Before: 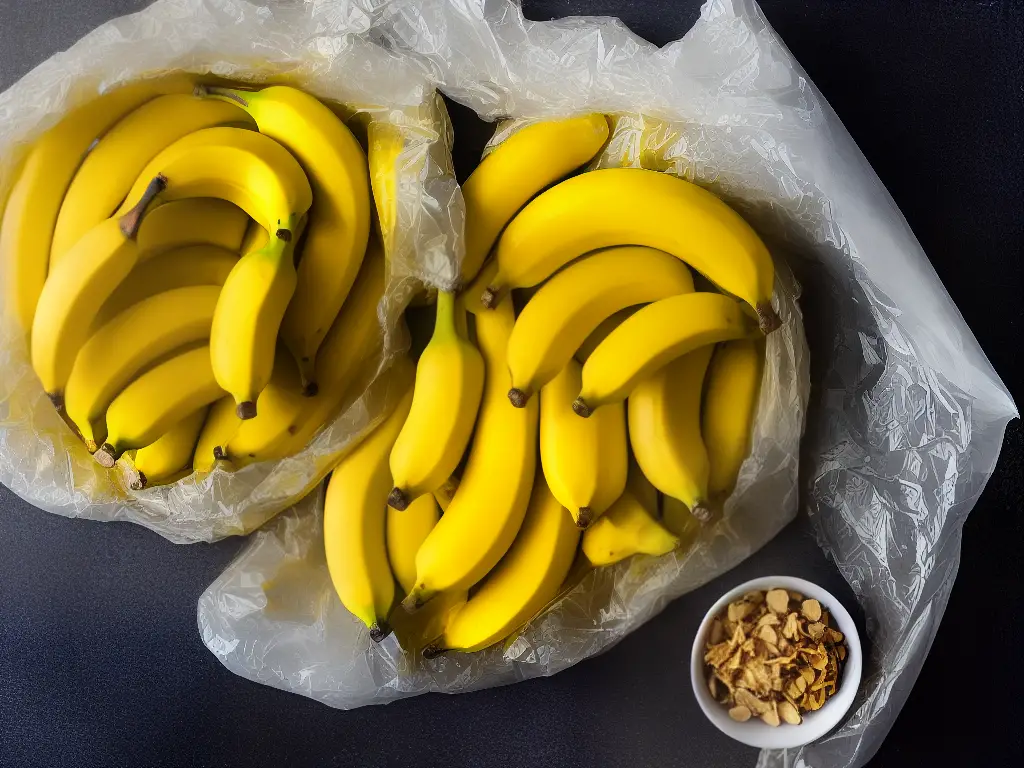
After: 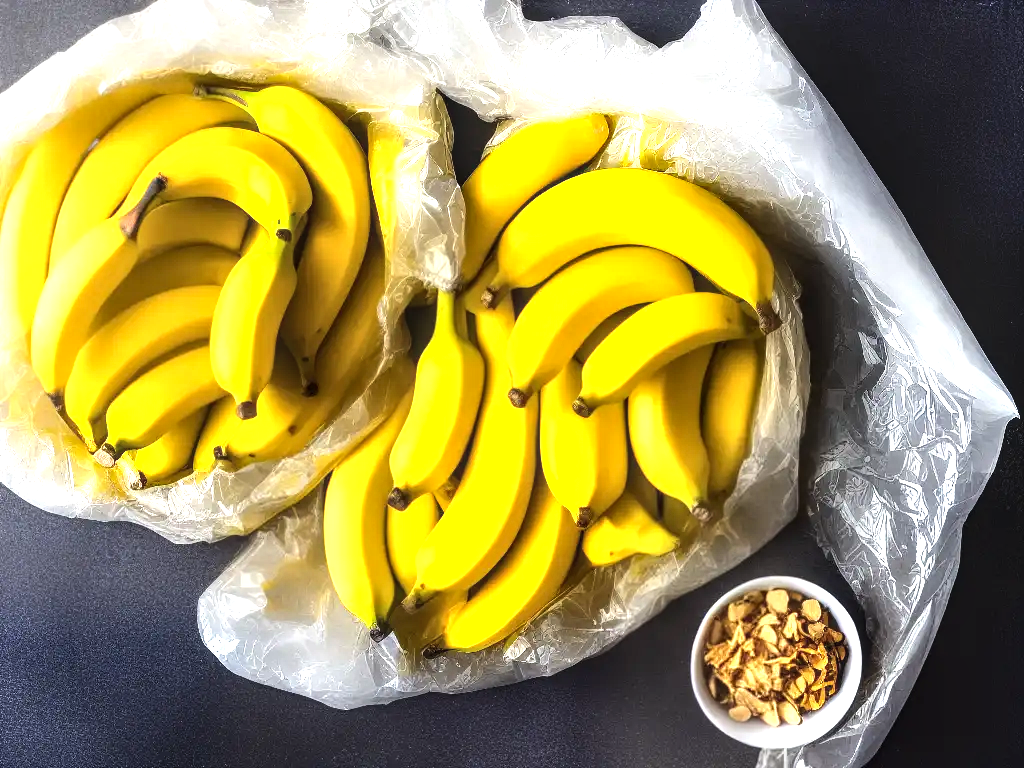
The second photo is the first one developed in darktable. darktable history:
local contrast: on, module defaults
exposure: black level correction 0, exposure 0.9 EV, compensate exposure bias true, compensate highlight preservation false
tone equalizer: -8 EV -0.417 EV, -7 EV -0.389 EV, -6 EV -0.333 EV, -5 EV -0.222 EV, -3 EV 0.222 EV, -2 EV 0.333 EV, -1 EV 0.389 EV, +0 EV 0.417 EV, edges refinement/feathering 500, mask exposure compensation -1.57 EV, preserve details no
